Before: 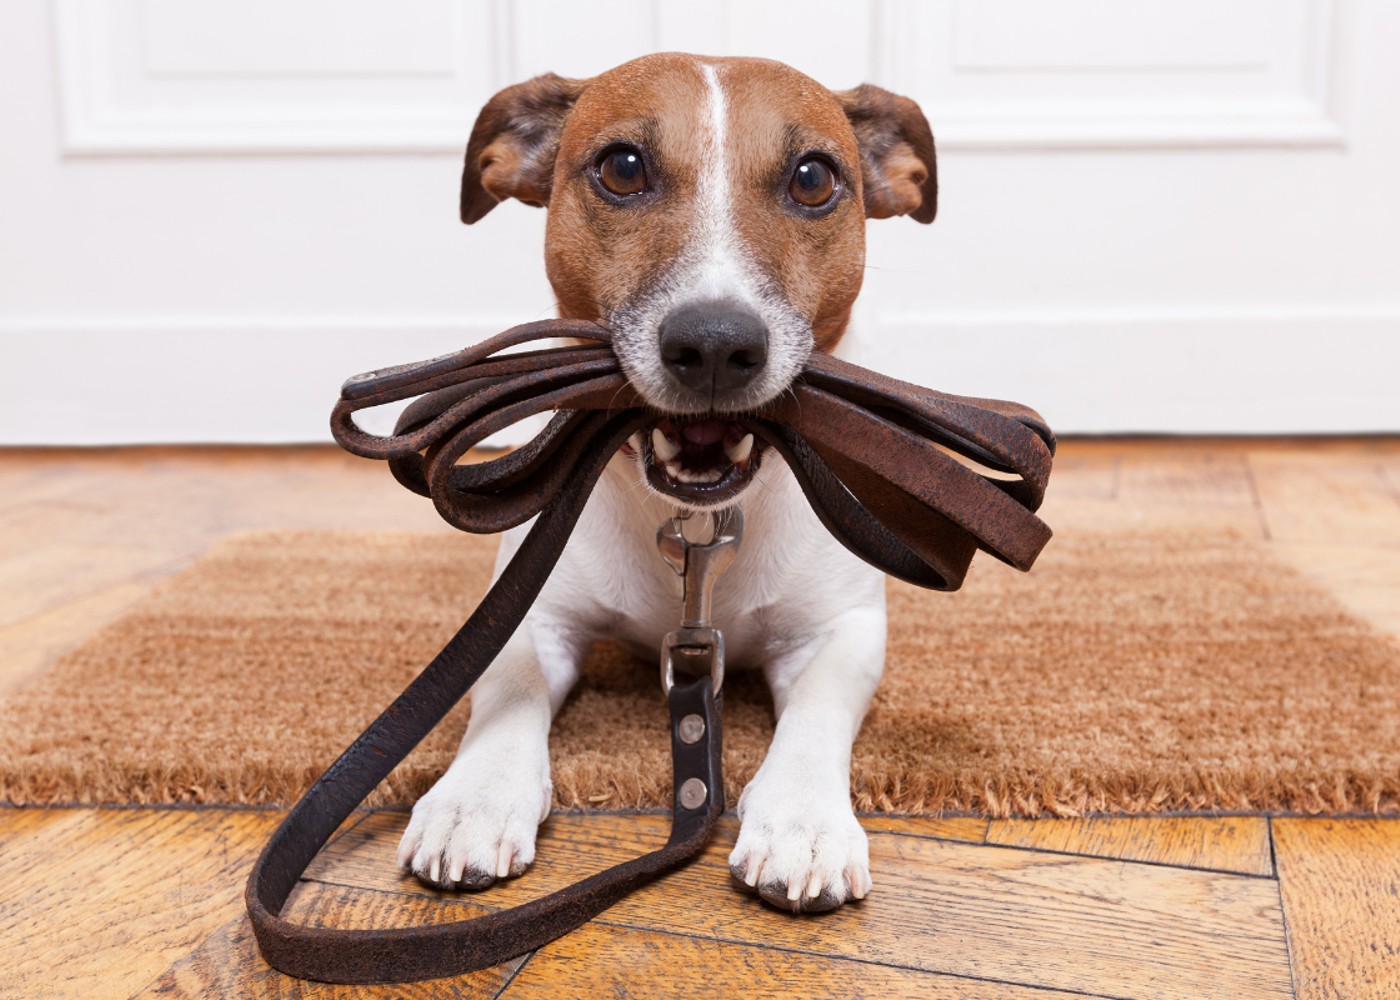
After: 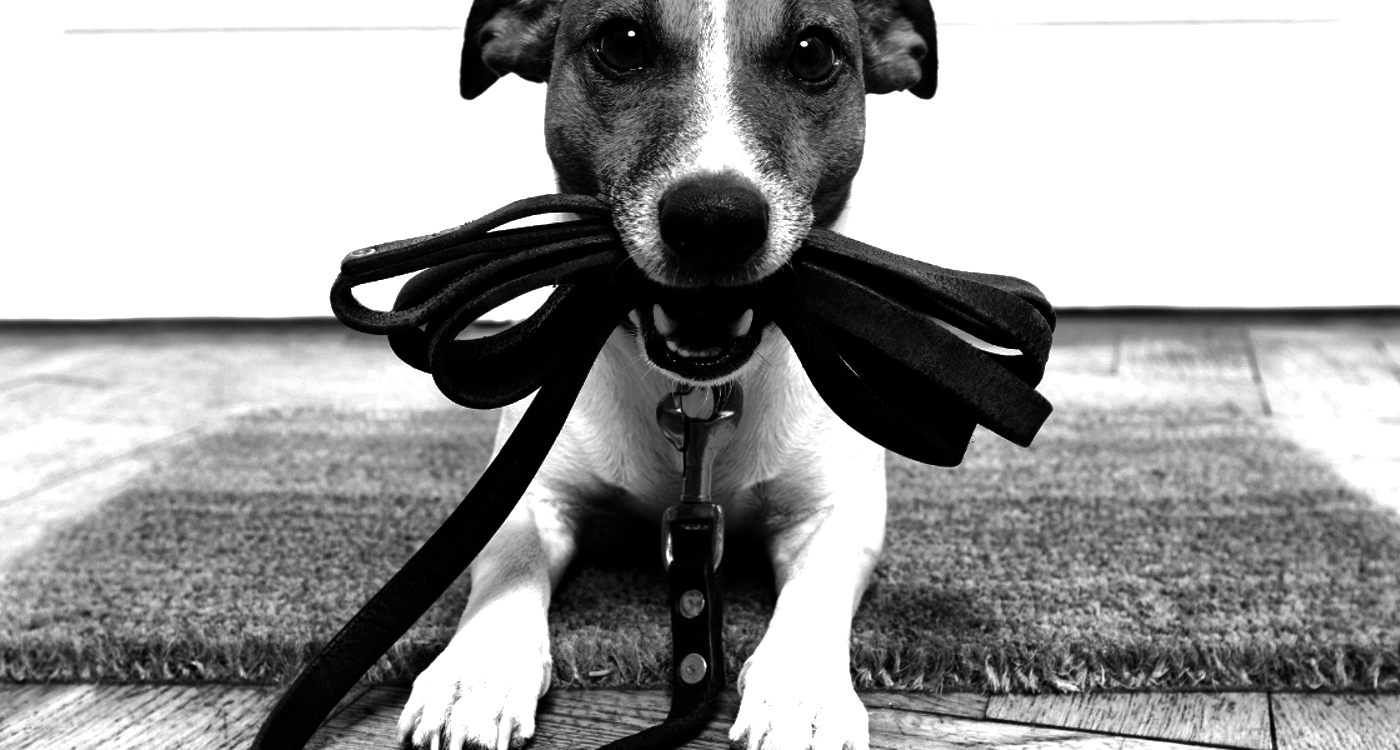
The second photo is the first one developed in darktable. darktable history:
contrast brightness saturation: contrast 0.02, brightness -1, saturation -1
color balance rgb: perceptual saturation grading › global saturation 20%, global vibrance 20%
crop and rotate: top 12.5%, bottom 12.5%
exposure: exposure 0.6 EV, compensate highlight preservation false
shadows and highlights: on, module defaults
tone curve: curves: ch0 [(0, 0) (0.004, 0.001) (0.133, 0.112) (0.325, 0.362) (0.832, 0.893) (1, 1)], color space Lab, linked channels, preserve colors none
color zones: curves: ch0 [(0.25, 0.667) (0.758, 0.368)]; ch1 [(0.215, 0.245) (0.761, 0.373)]; ch2 [(0.247, 0.554) (0.761, 0.436)]
